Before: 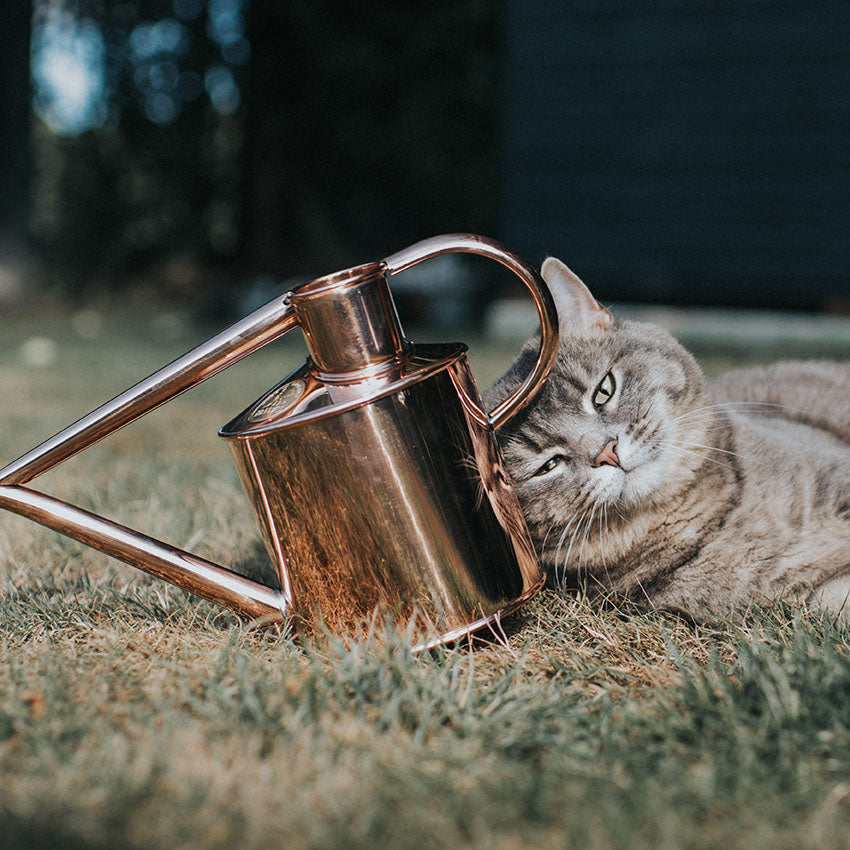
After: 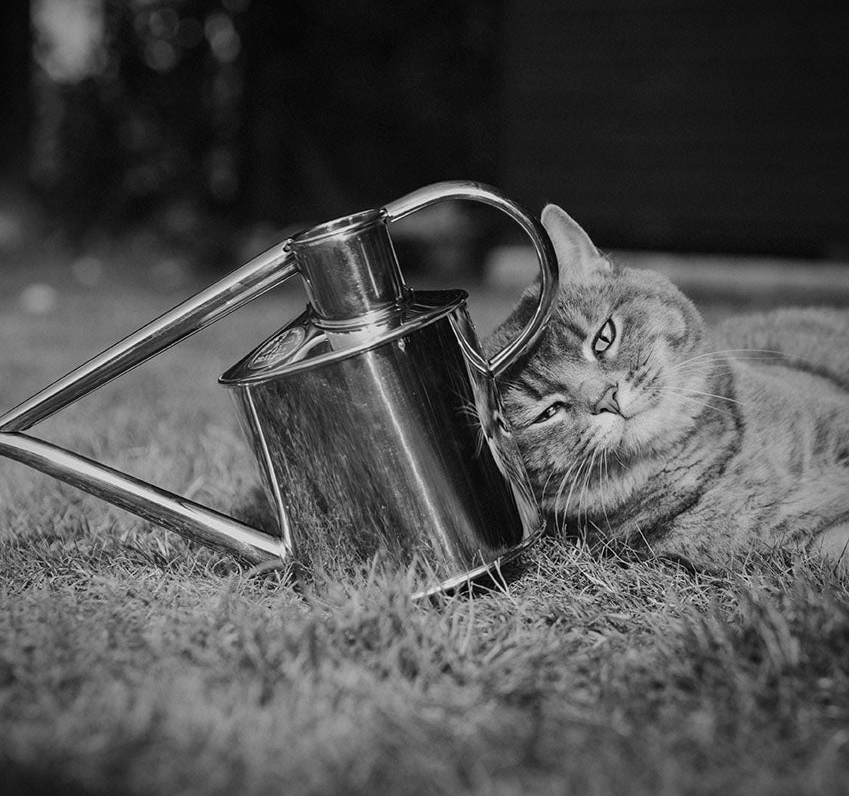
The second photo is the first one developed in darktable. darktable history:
vignetting: fall-off start 74.49%, fall-off radius 65.9%, brightness -0.628, saturation -0.68
monochrome: a -71.75, b 75.82
white balance: red 0.948, green 1.02, blue 1.176
crop and rotate: top 6.25%
